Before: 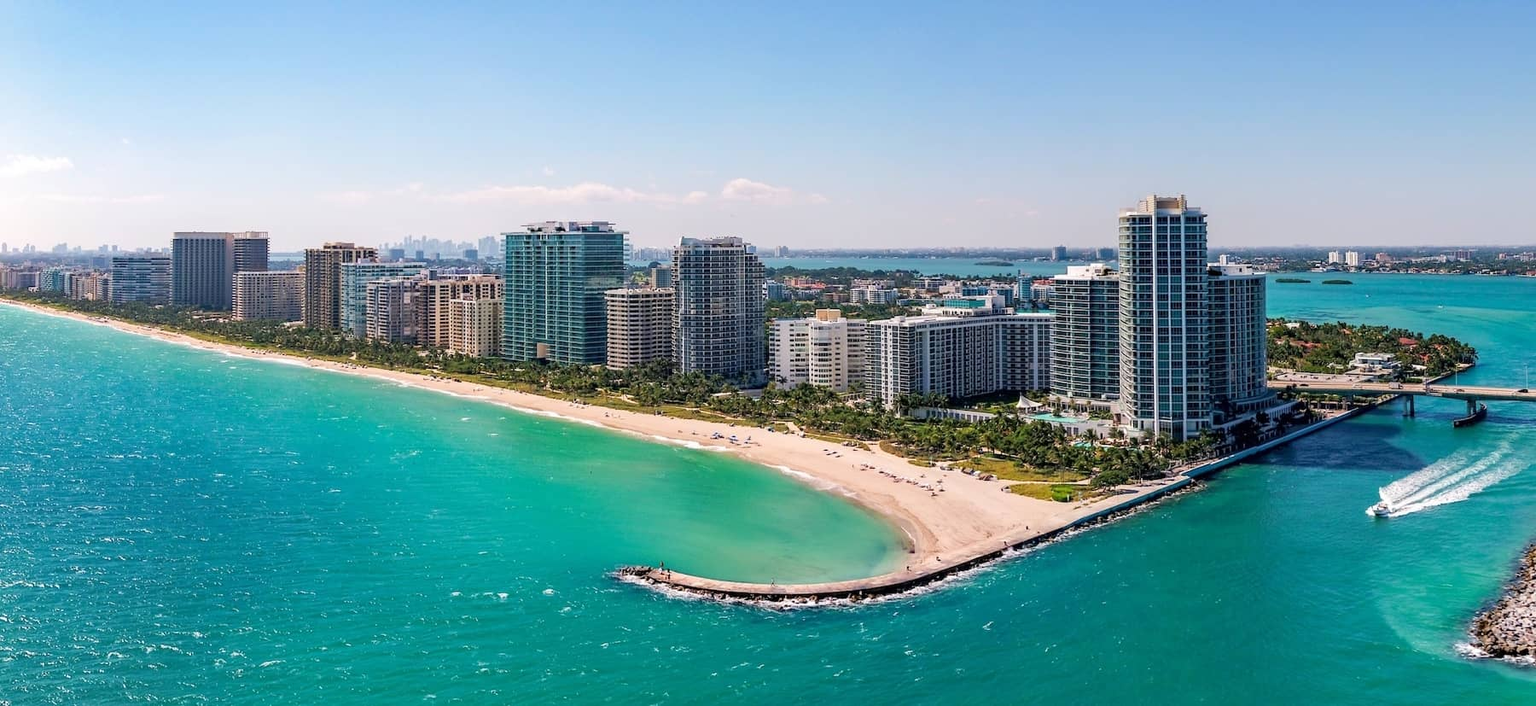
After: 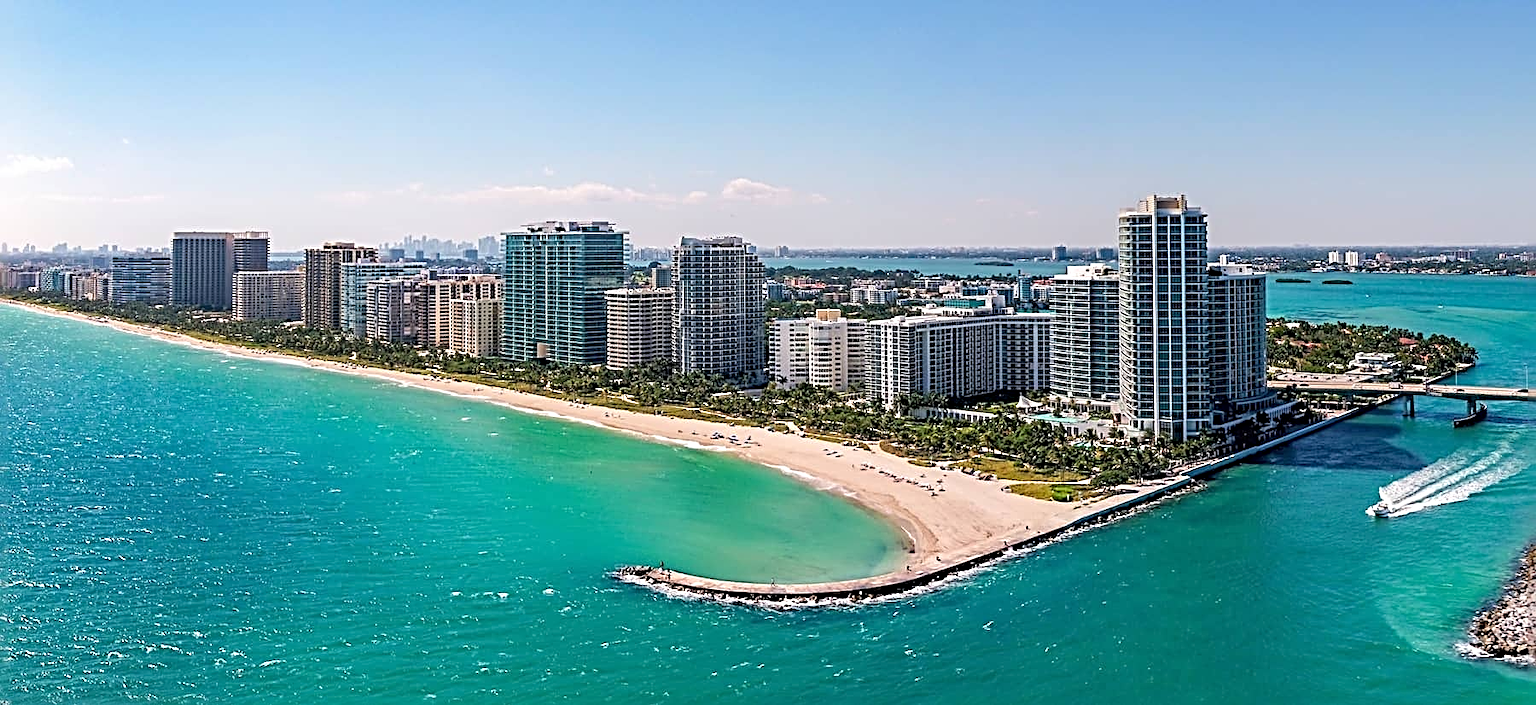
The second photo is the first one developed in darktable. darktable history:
sharpen: radius 3.68, amount 0.921
